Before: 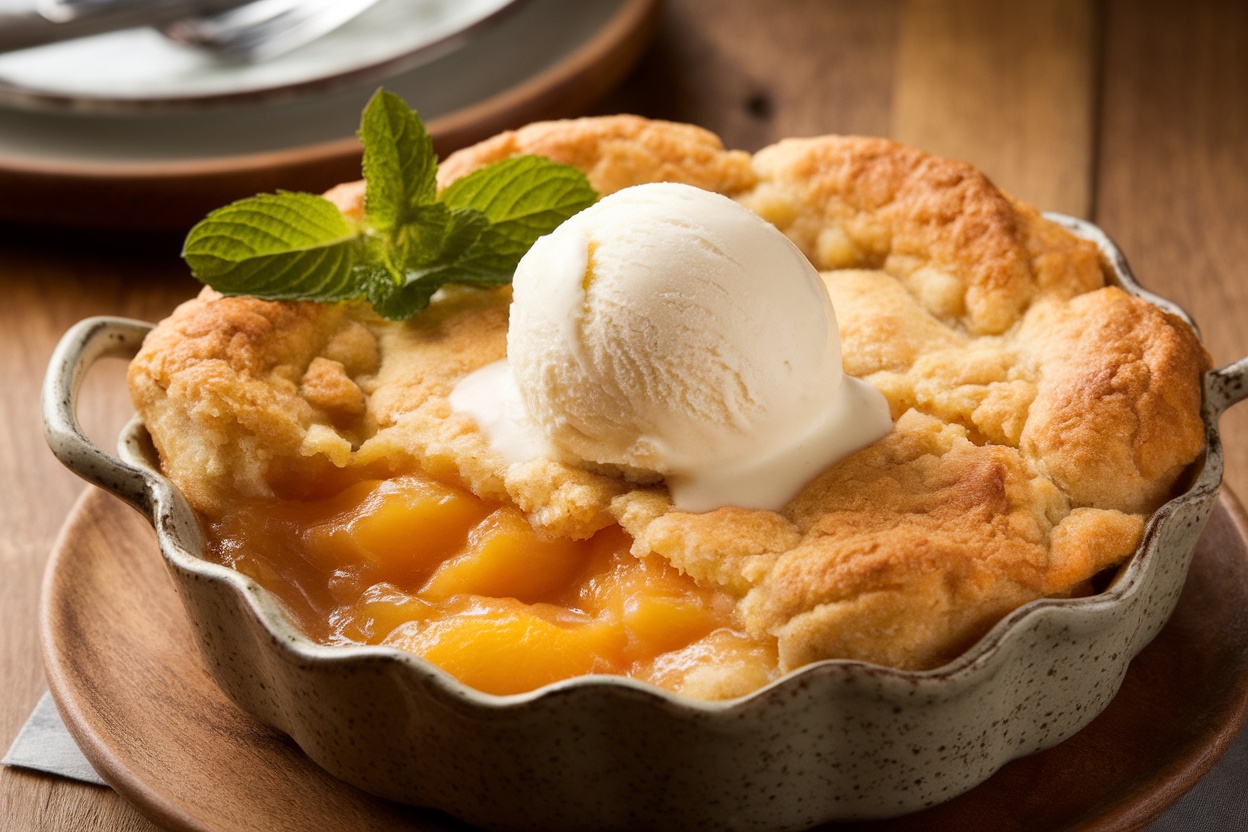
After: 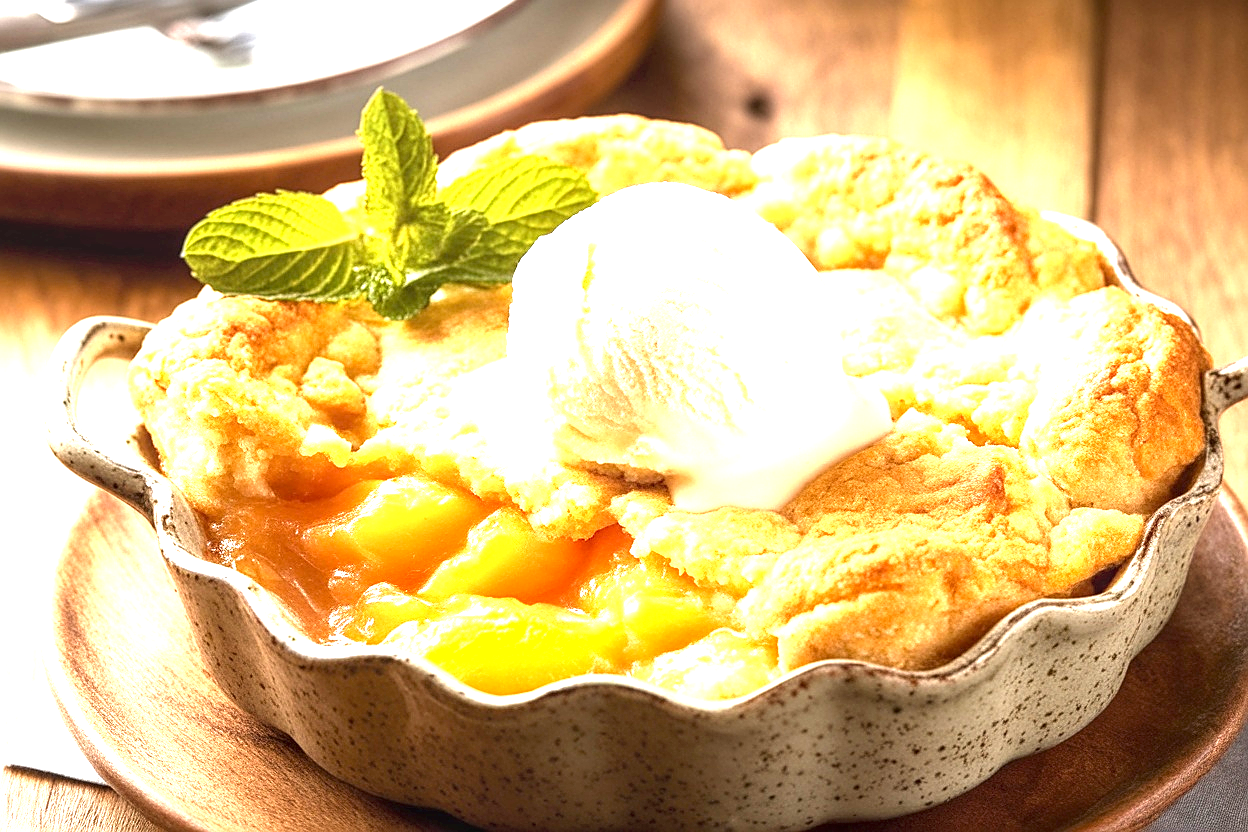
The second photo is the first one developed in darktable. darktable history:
shadows and highlights: radius 335.58, shadows 64.09, highlights 4.38, compress 87.76%, soften with gaussian
sharpen: on, module defaults
local contrast: detail 130%
exposure: exposure 2.049 EV, compensate highlight preservation false
